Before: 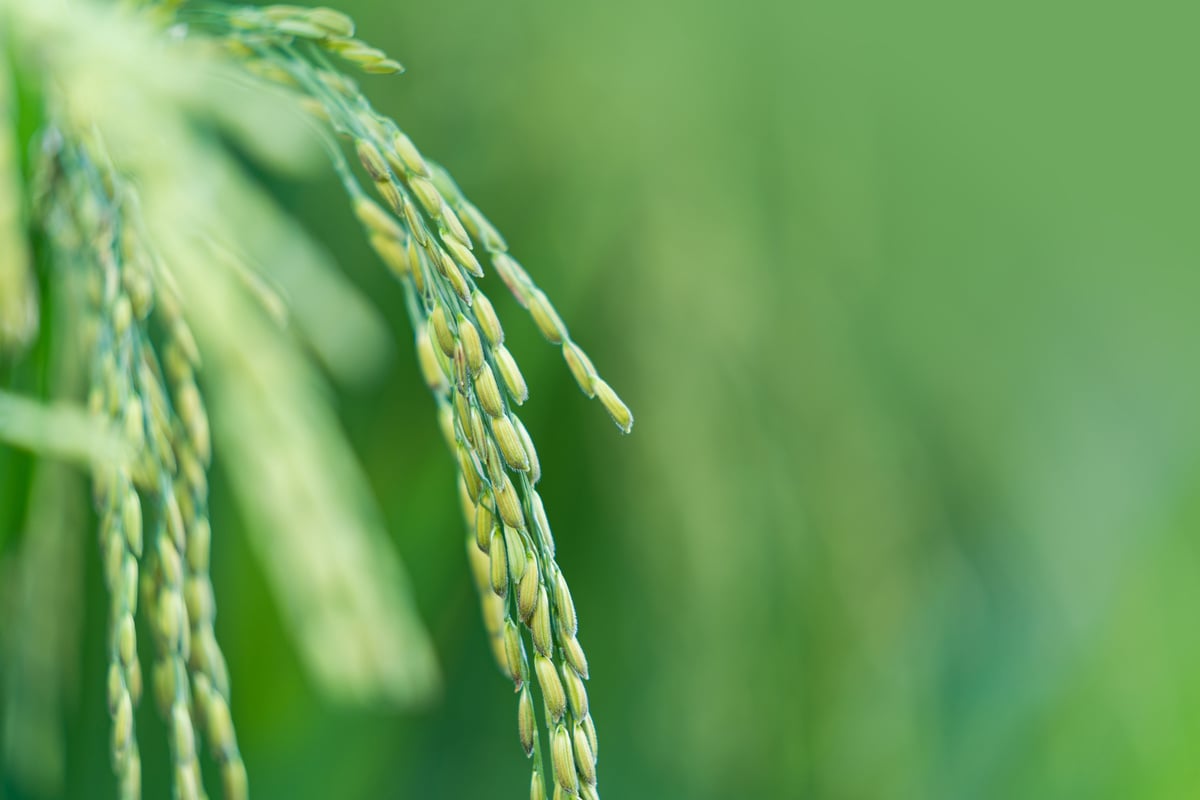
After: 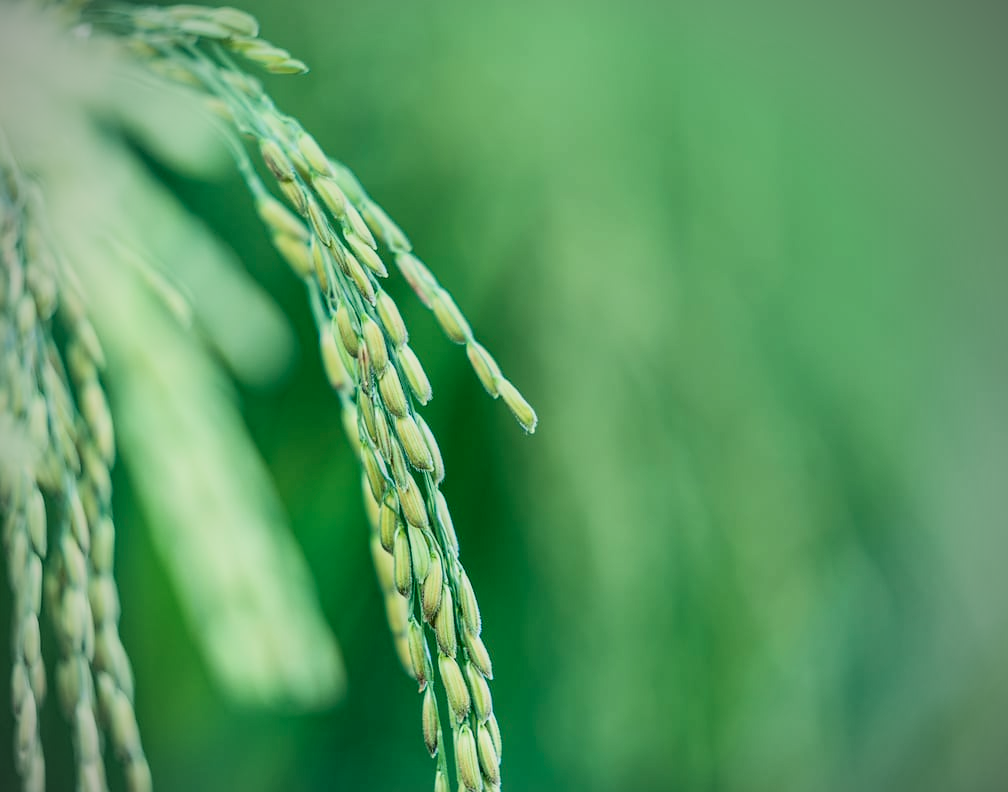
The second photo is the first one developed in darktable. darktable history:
exposure: compensate highlight preservation false
crop: left 8.026%, right 7.374%
vignetting: fall-off start 74.49%, fall-off radius 65.9%, brightness -0.628, saturation -0.68
local contrast: detail 130%
sharpen: radius 1, threshold 1
tone curve: curves: ch0 [(0, 0.047) (0.15, 0.127) (0.46, 0.466) (0.751, 0.788) (1, 0.961)]; ch1 [(0, 0) (0.43, 0.408) (0.476, 0.469) (0.505, 0.501) (0.553, 0.557) (0.592, 0.58) (0.631, 0.625) (1, 1)]; ch2 [(0, 0) (0.505, 0.495) (0.55, 0.557) (0.583, 0.573) (1, 1)], color space Lab, independent channels, preserve colors none
filmic rgb: white relative exposure 3.8 EV, hardness 4.35
